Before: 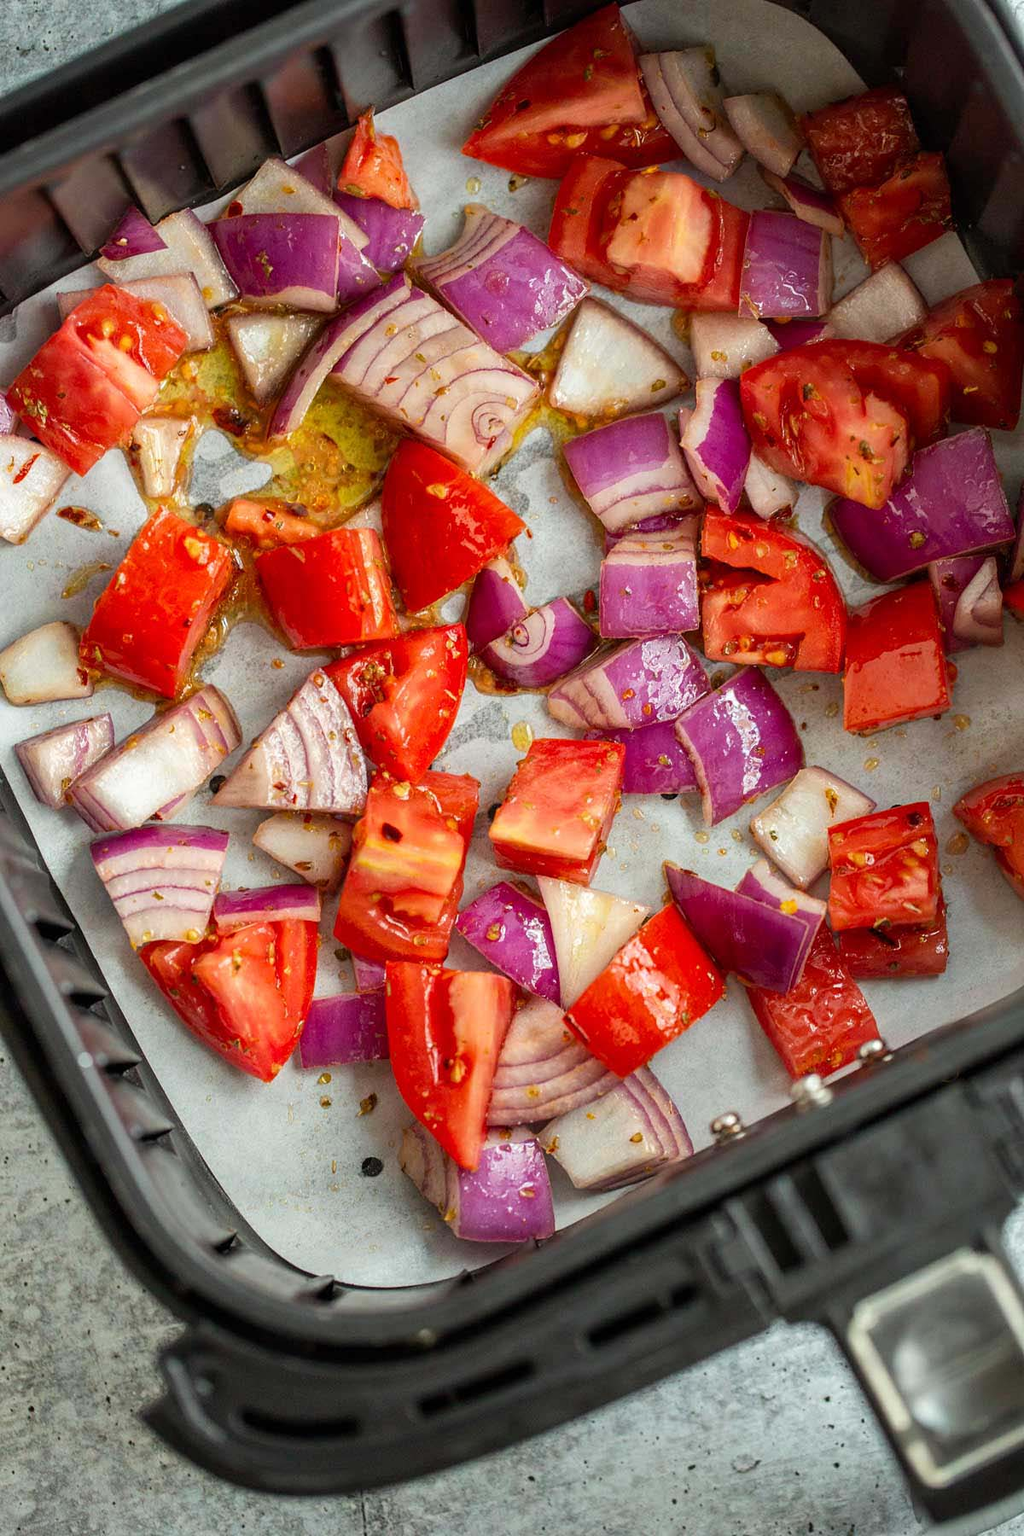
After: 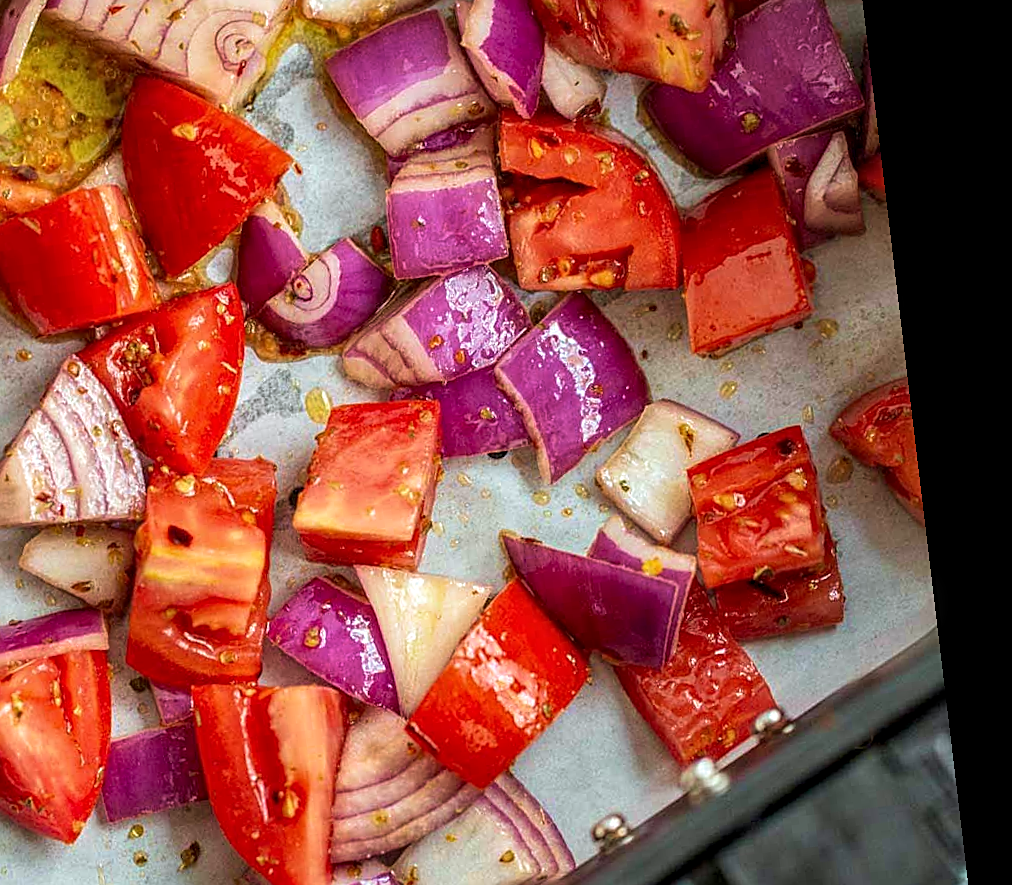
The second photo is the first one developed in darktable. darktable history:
rotate and perspective: rotation -6.83°, automatic cropping off
crop and rotate: left 27.938%, top 27.046%, bottom 27.046%
local contrast: on, module defaults
velvia: strength 45%
exposure: compensate highlight preservation false
sharpen: on, module defaults
white balance: red 0.98, blue 1.034
